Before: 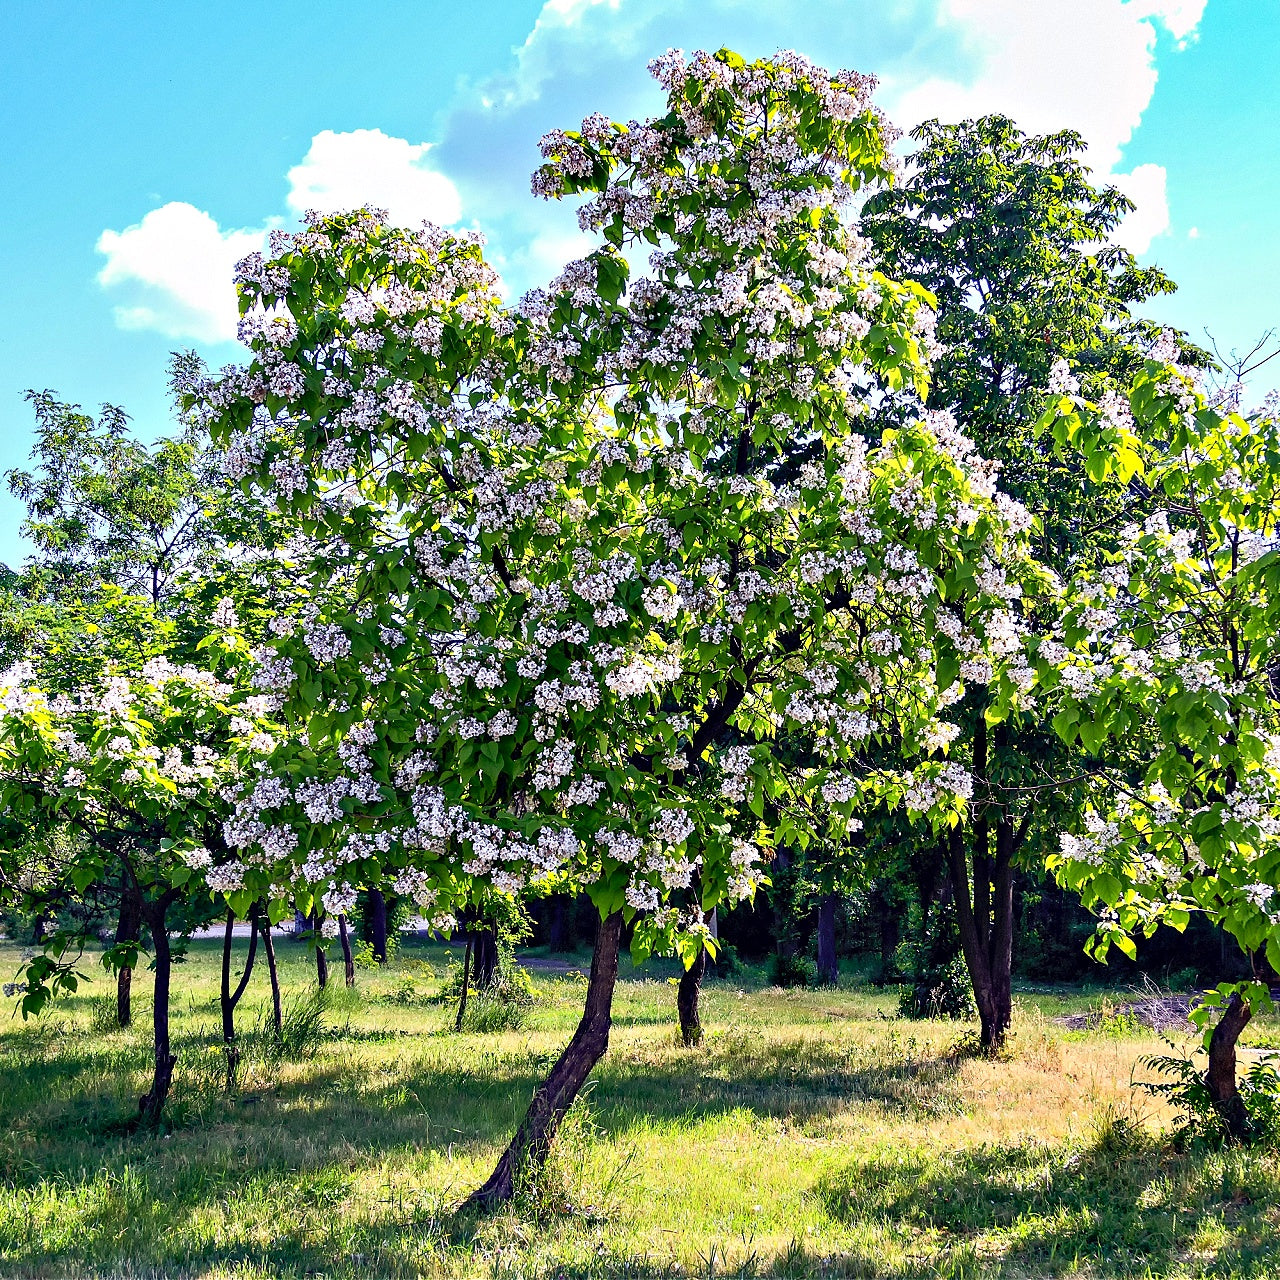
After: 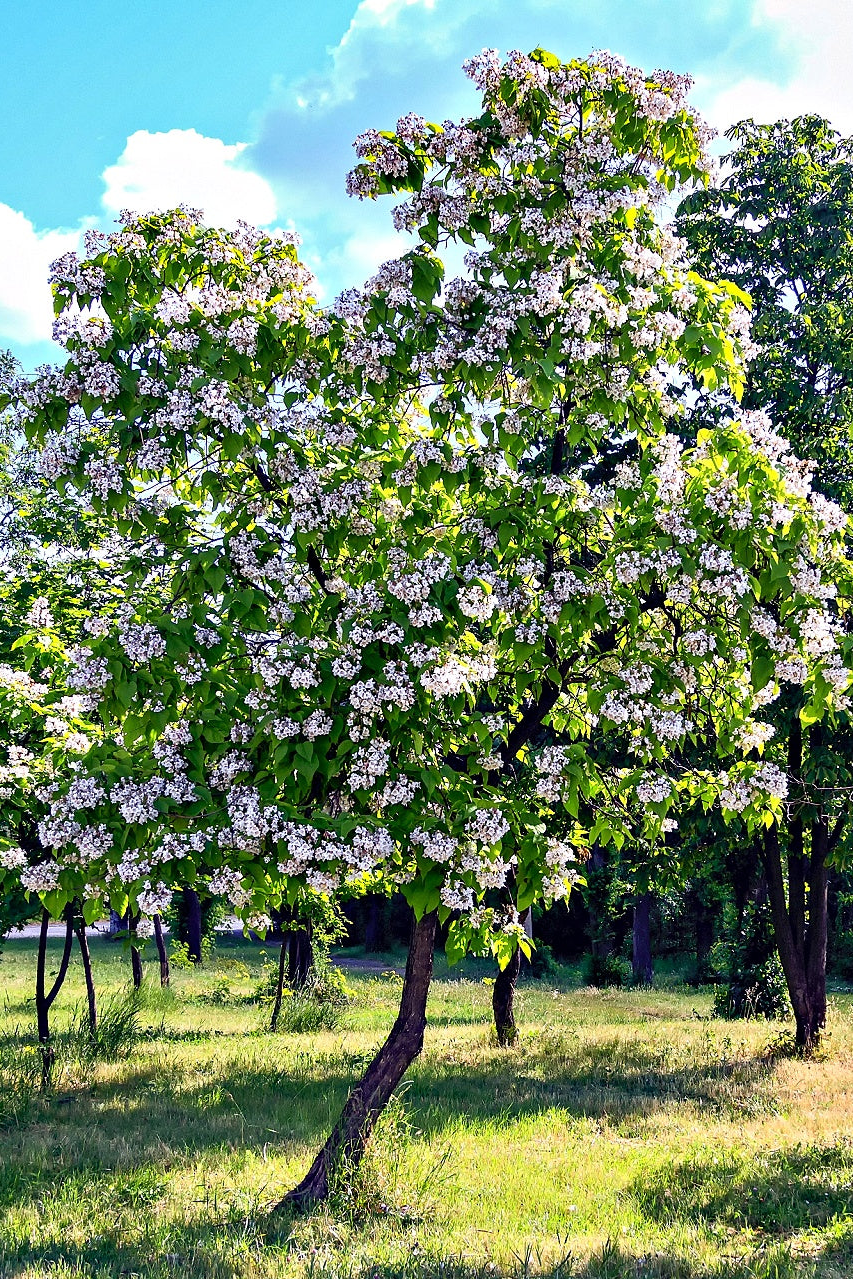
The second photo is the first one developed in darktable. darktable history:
crop and rotate: left 14.487%, right 18.806%
